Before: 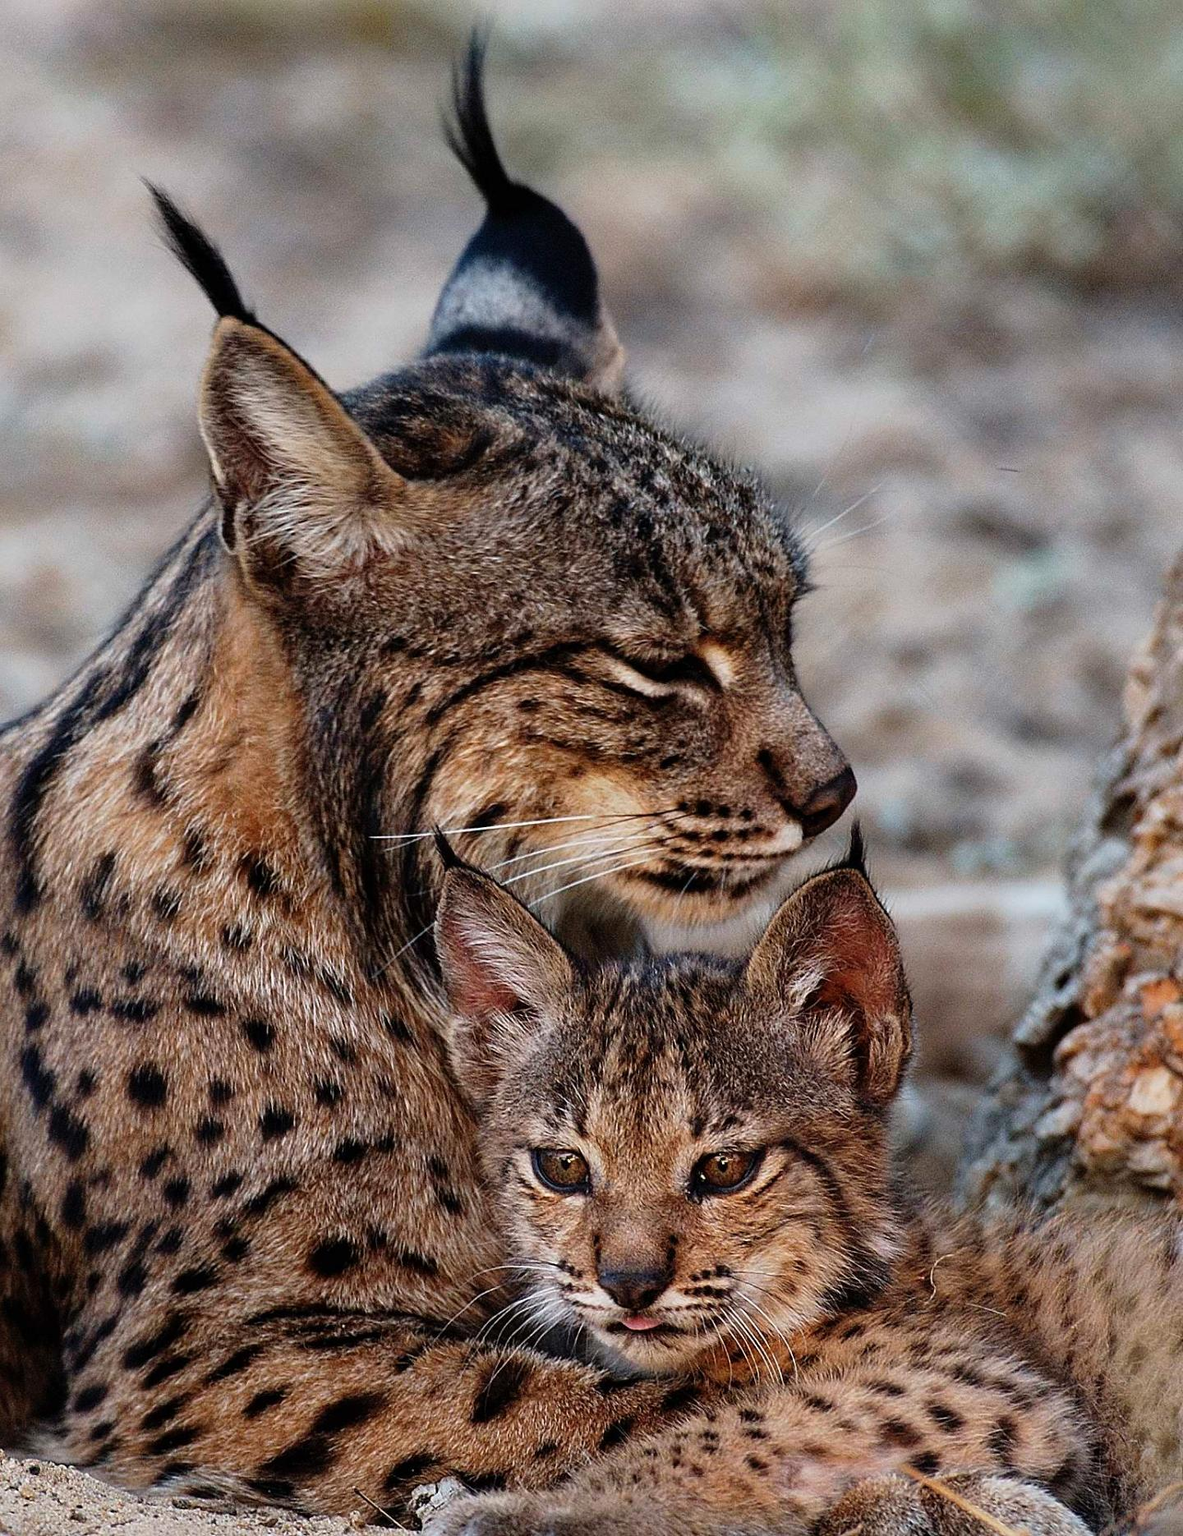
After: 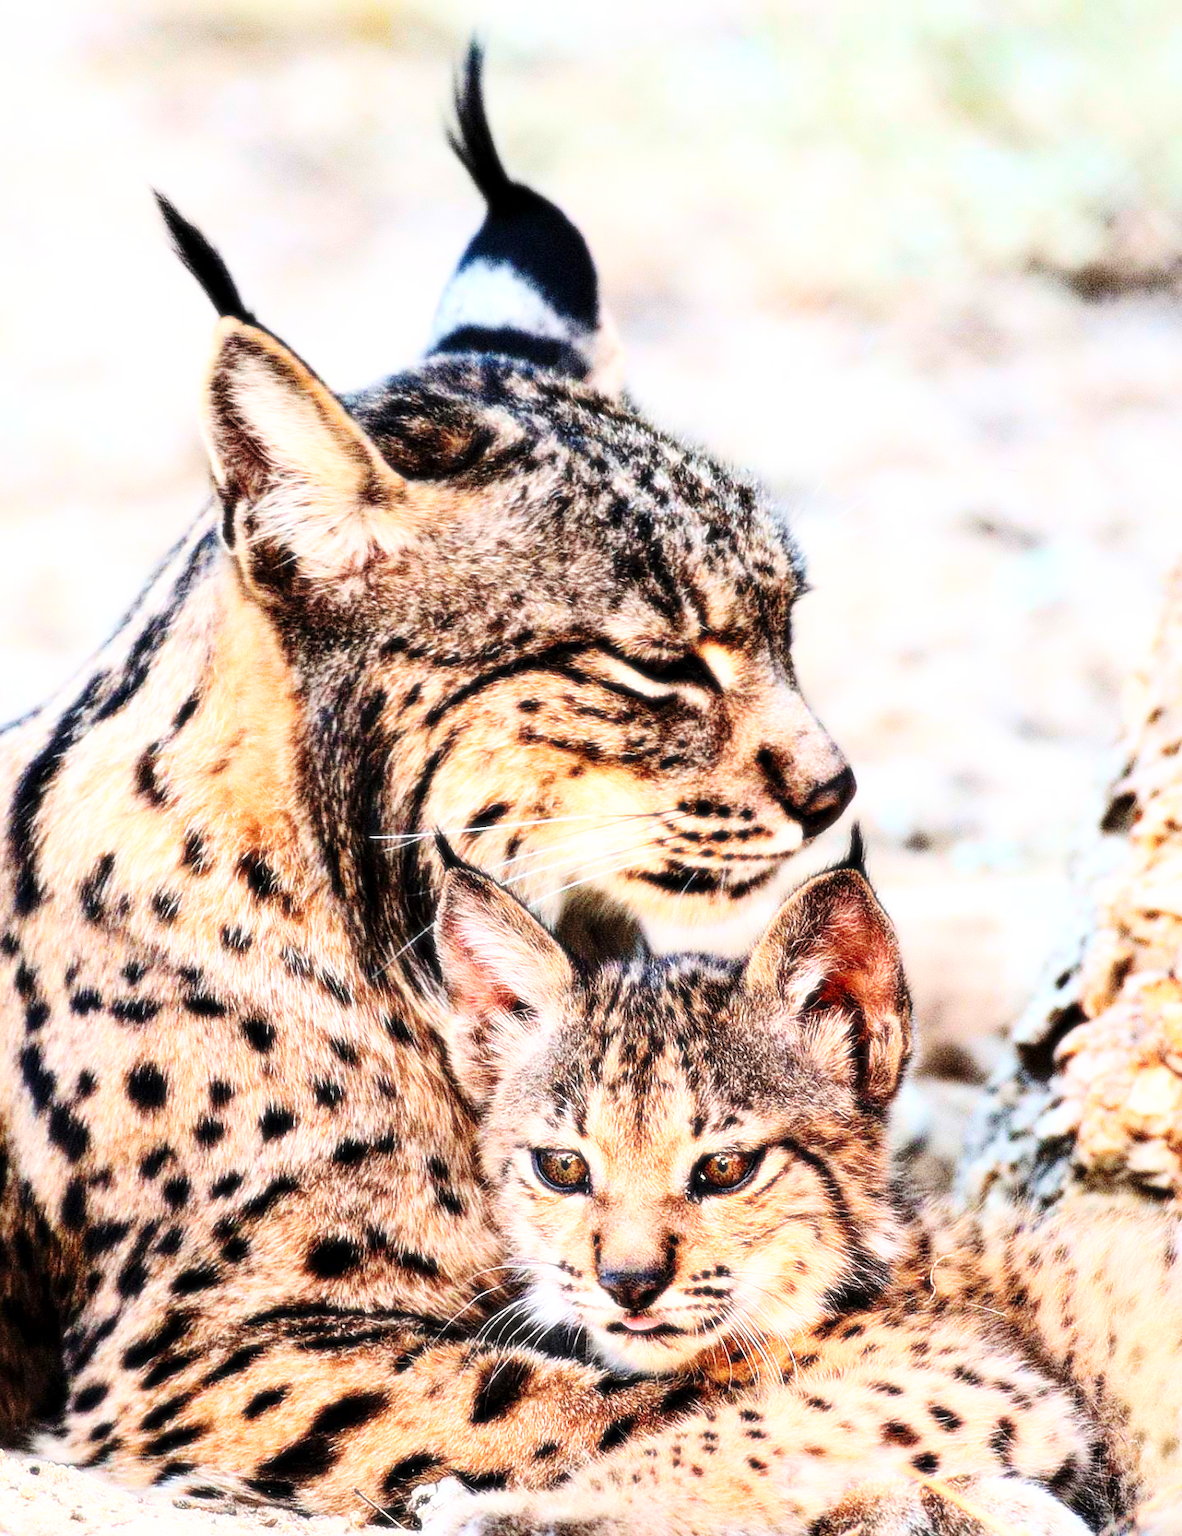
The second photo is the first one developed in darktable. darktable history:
bloom: size 0%, threshold 54.82%, strength 8.31%
base curve: curves: ch0 [(0, 0) (0.028, 0.03) (0.121, 0.232) (0.46, 0.748) (0.859, 0.968) (1, 1)], preserve colors none
exposure: black level correction 0.001, exposure 0.5 EV, compensate exposure bias true, compensate highlight preservation false
